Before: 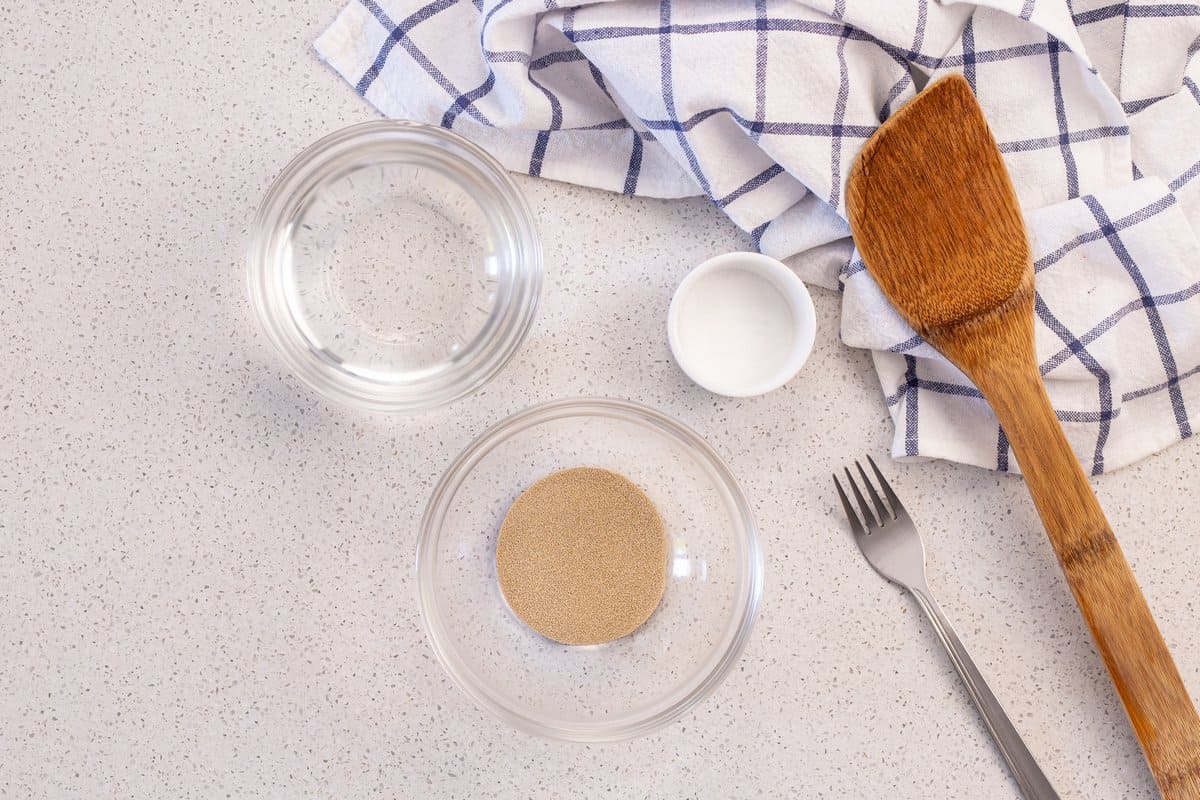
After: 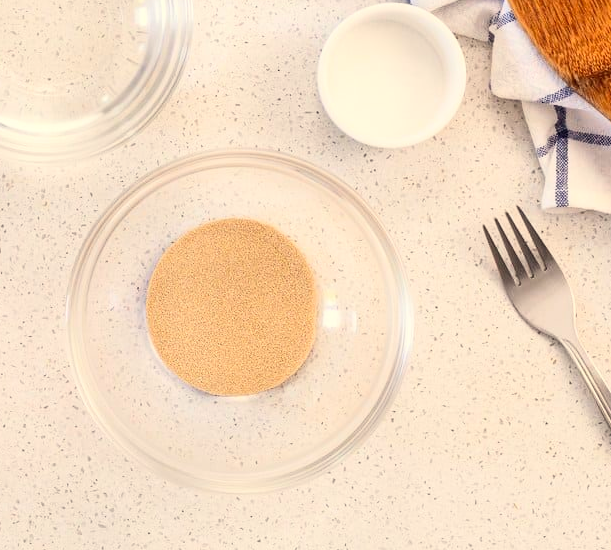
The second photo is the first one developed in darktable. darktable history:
crop and rotate: left 29.237%, top 31.152%, right 19.807%
white balance: red 1.029, blue 0.92
contrast brightness saturation: contrast 0.2, brightness 0.16, saturation 0.22
